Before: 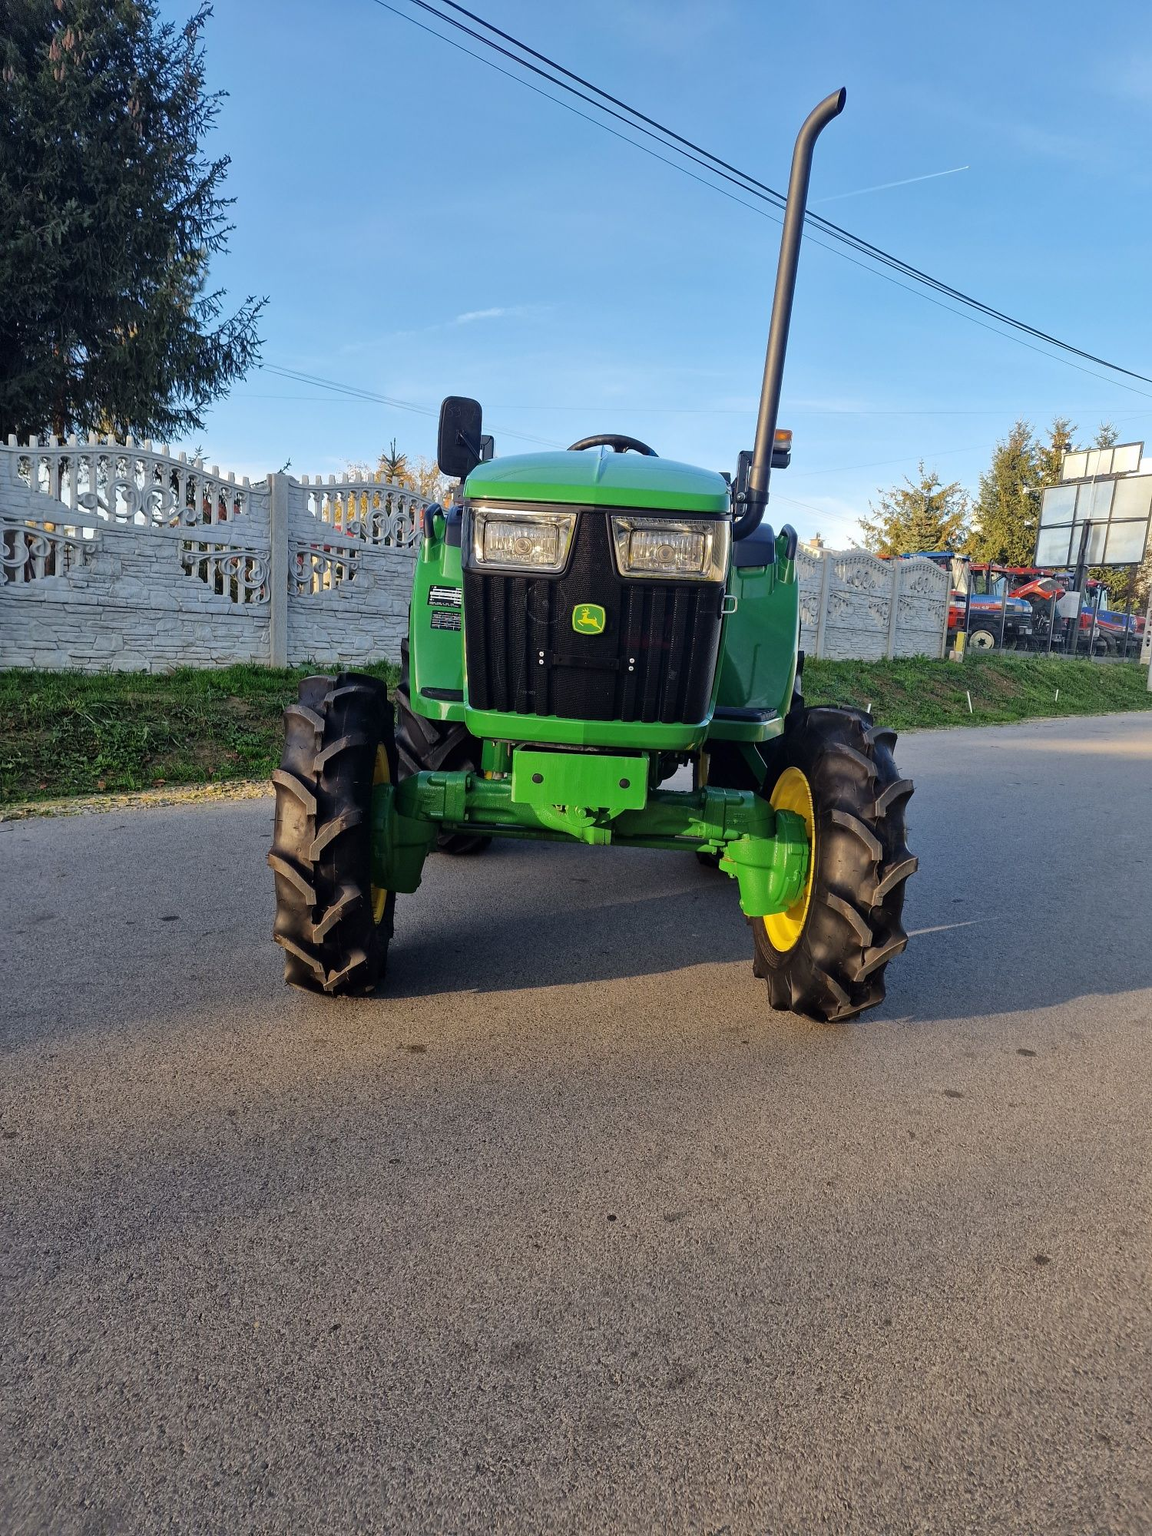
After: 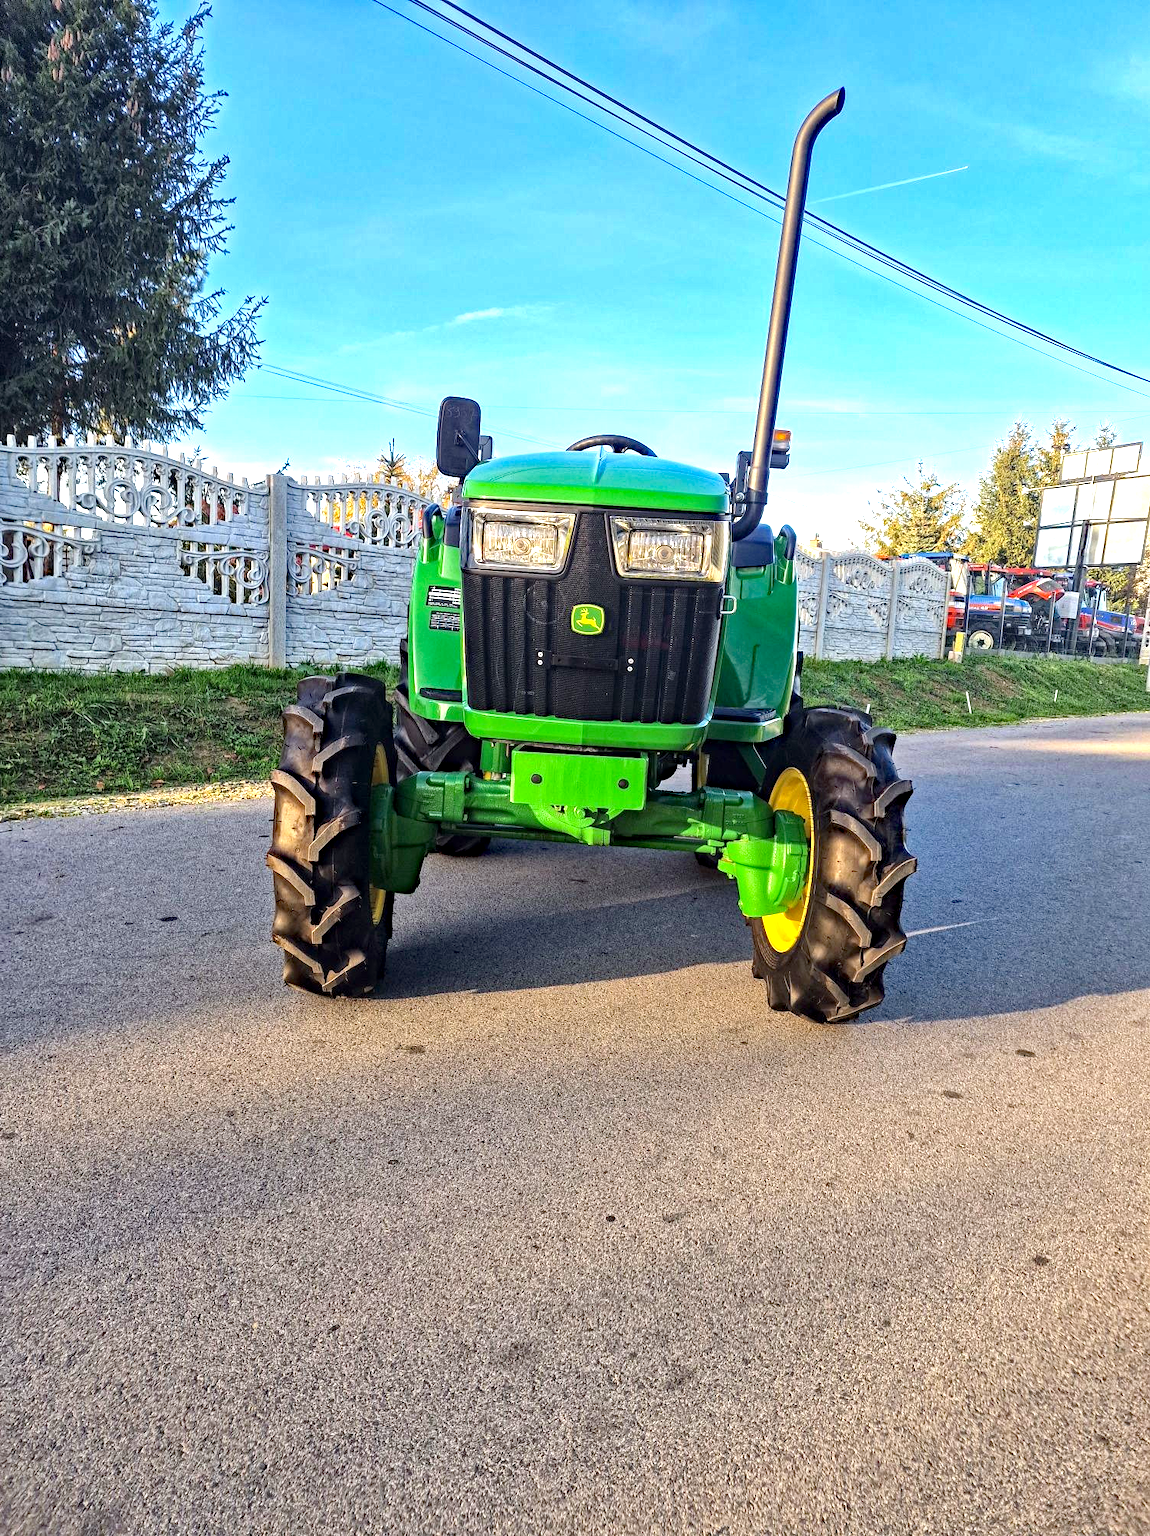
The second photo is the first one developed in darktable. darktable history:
local contrast: on, module defaults
exposure: black level correction 0, exposure 1.2 EV, compensate highlight preservation false
haze removal: strength 0.519, distance 0.918, compatibility mode true, adaptive false
crop: left 0.184%
